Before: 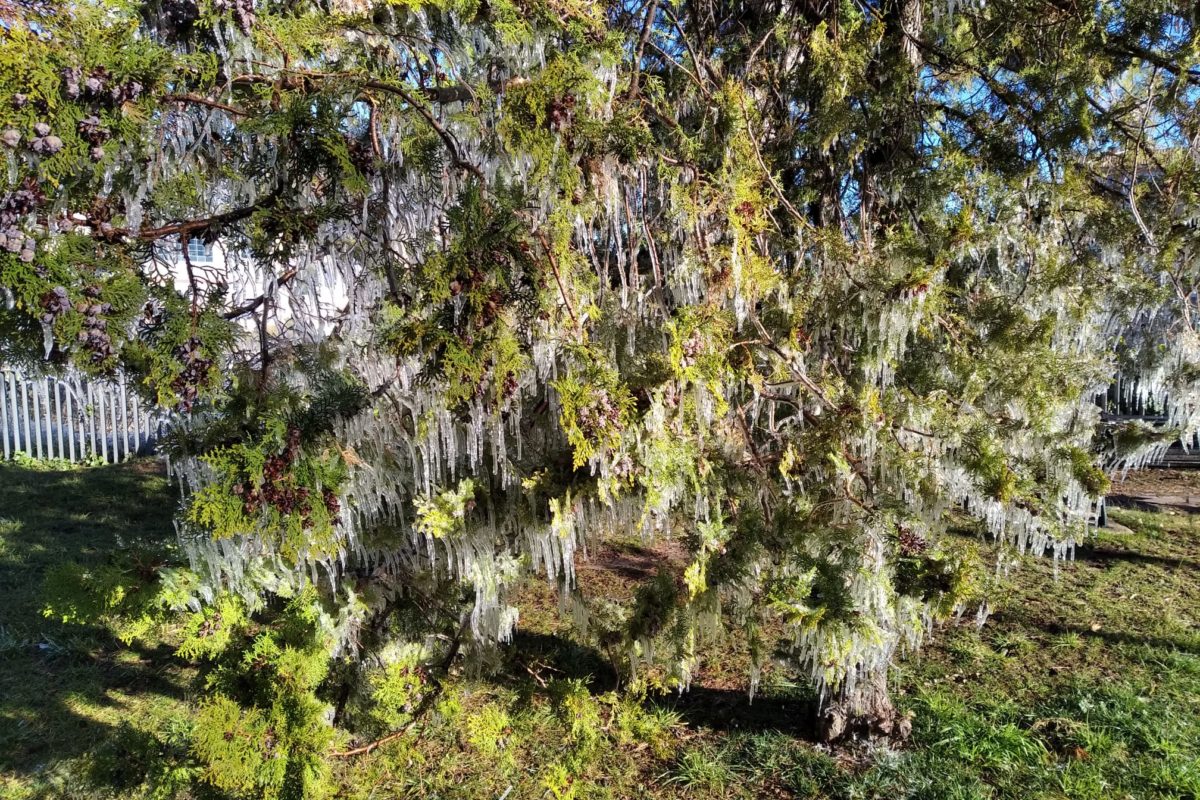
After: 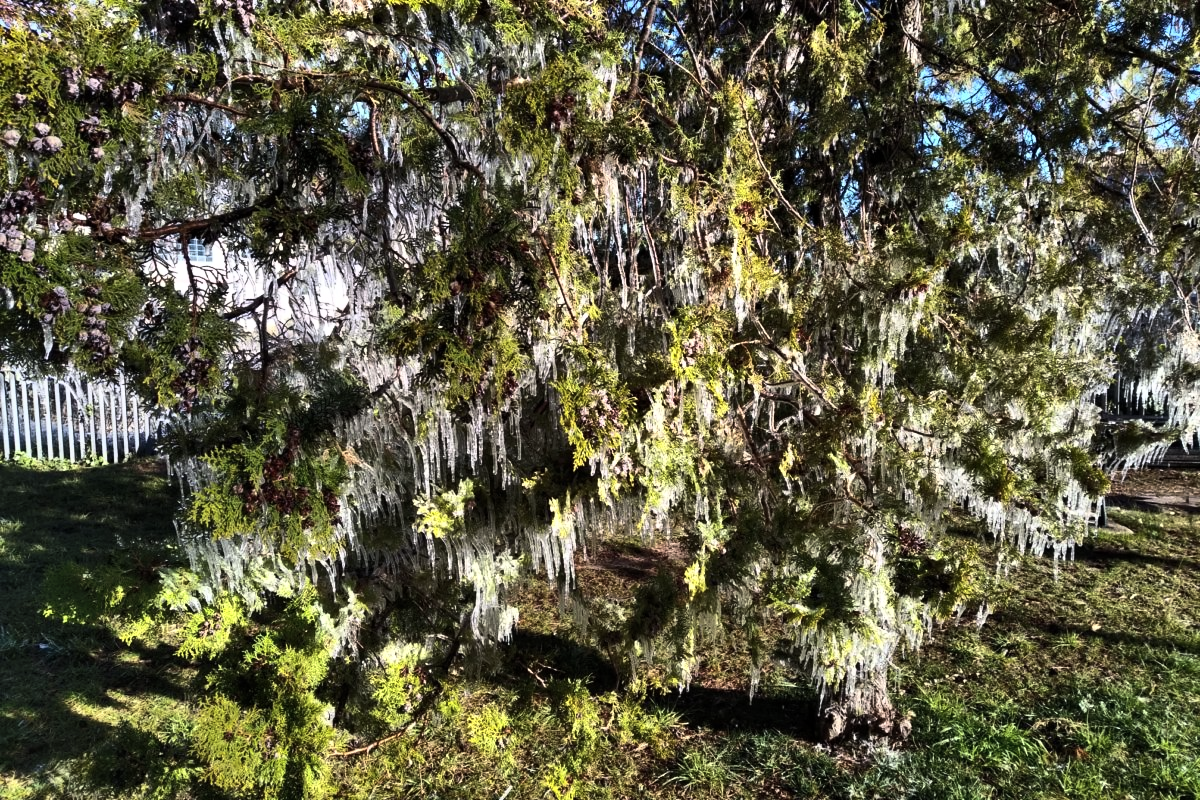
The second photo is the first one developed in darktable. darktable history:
shadows and highlights: shadows 60, soften with gaussian
tone curve: curves: ch0 [(0, 0) (0.56, 0.467) (0.846, 0.934) (1, 1)]
